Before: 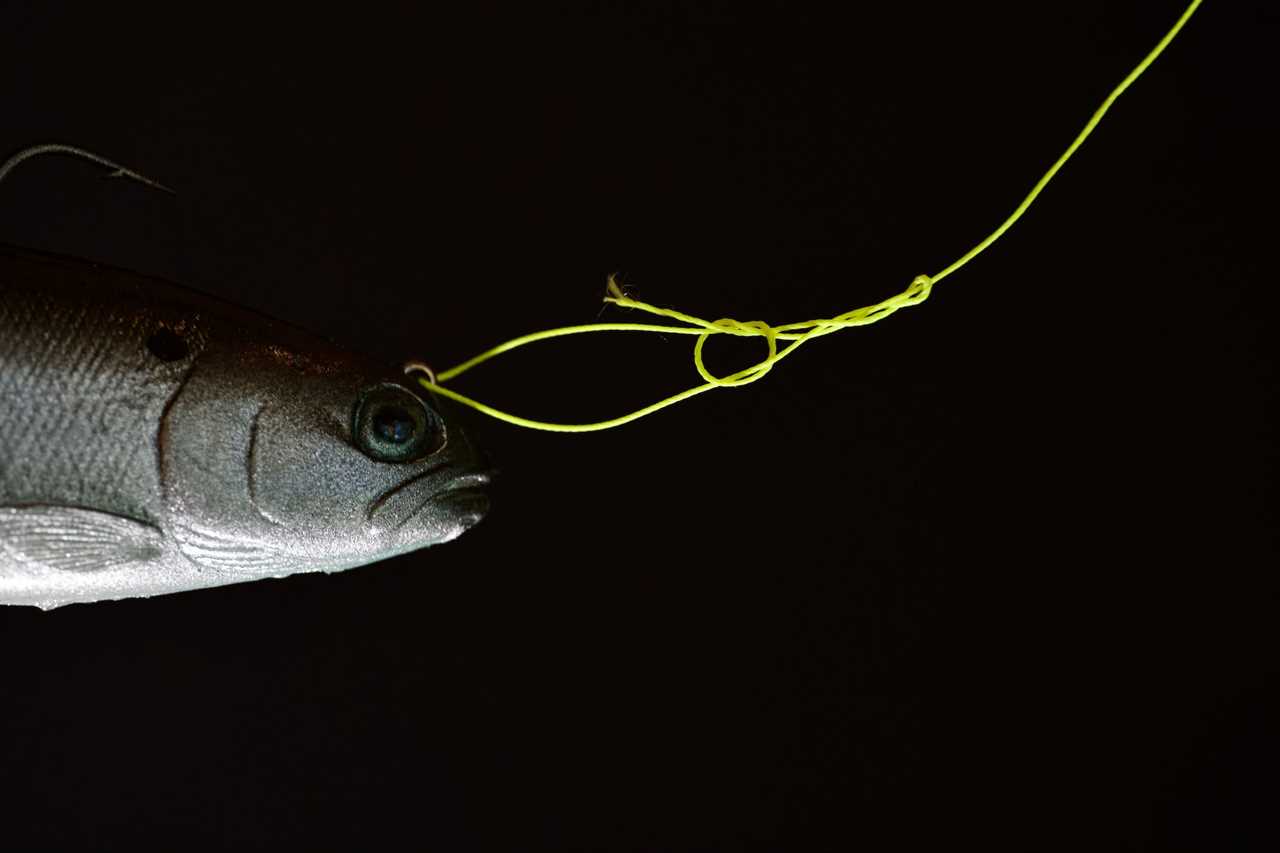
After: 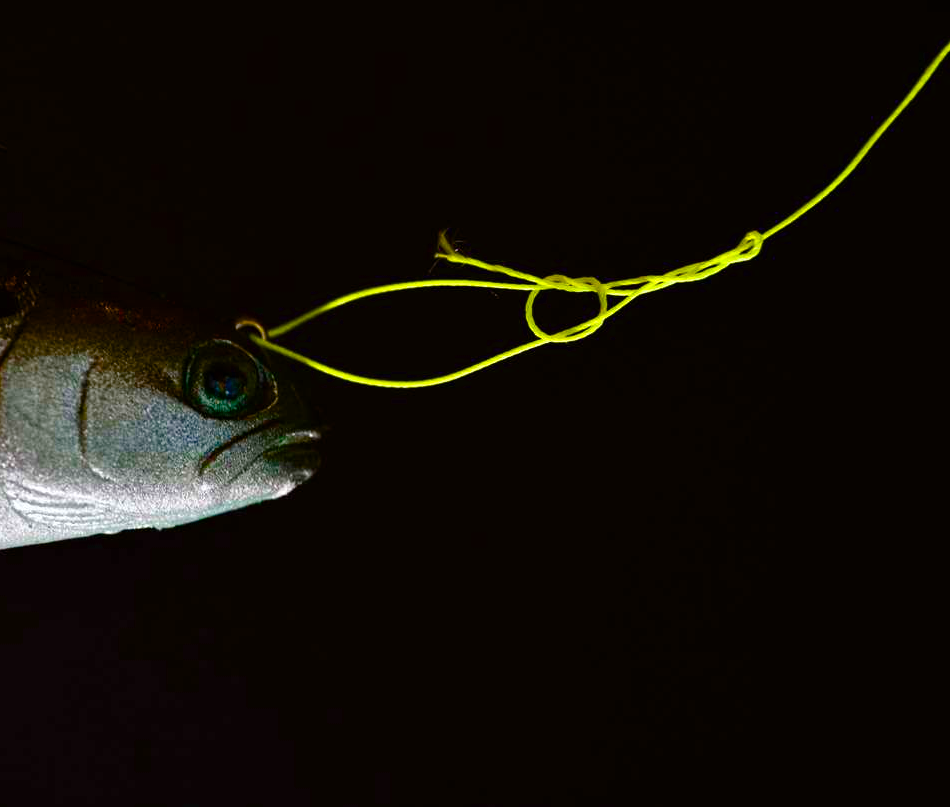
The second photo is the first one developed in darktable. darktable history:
color balance rgb: linear chroma grading › global chroma 49.894%, perceptual saturation grading › global saturation 43.788%, perceptual saturation grading › highlights -49.02%, perceptual saturation grading › shadows 29.867%, saturation formula JzAzBz (2021)
crop and rotate: left 13.227%, top 5.37%, right 12.529%
